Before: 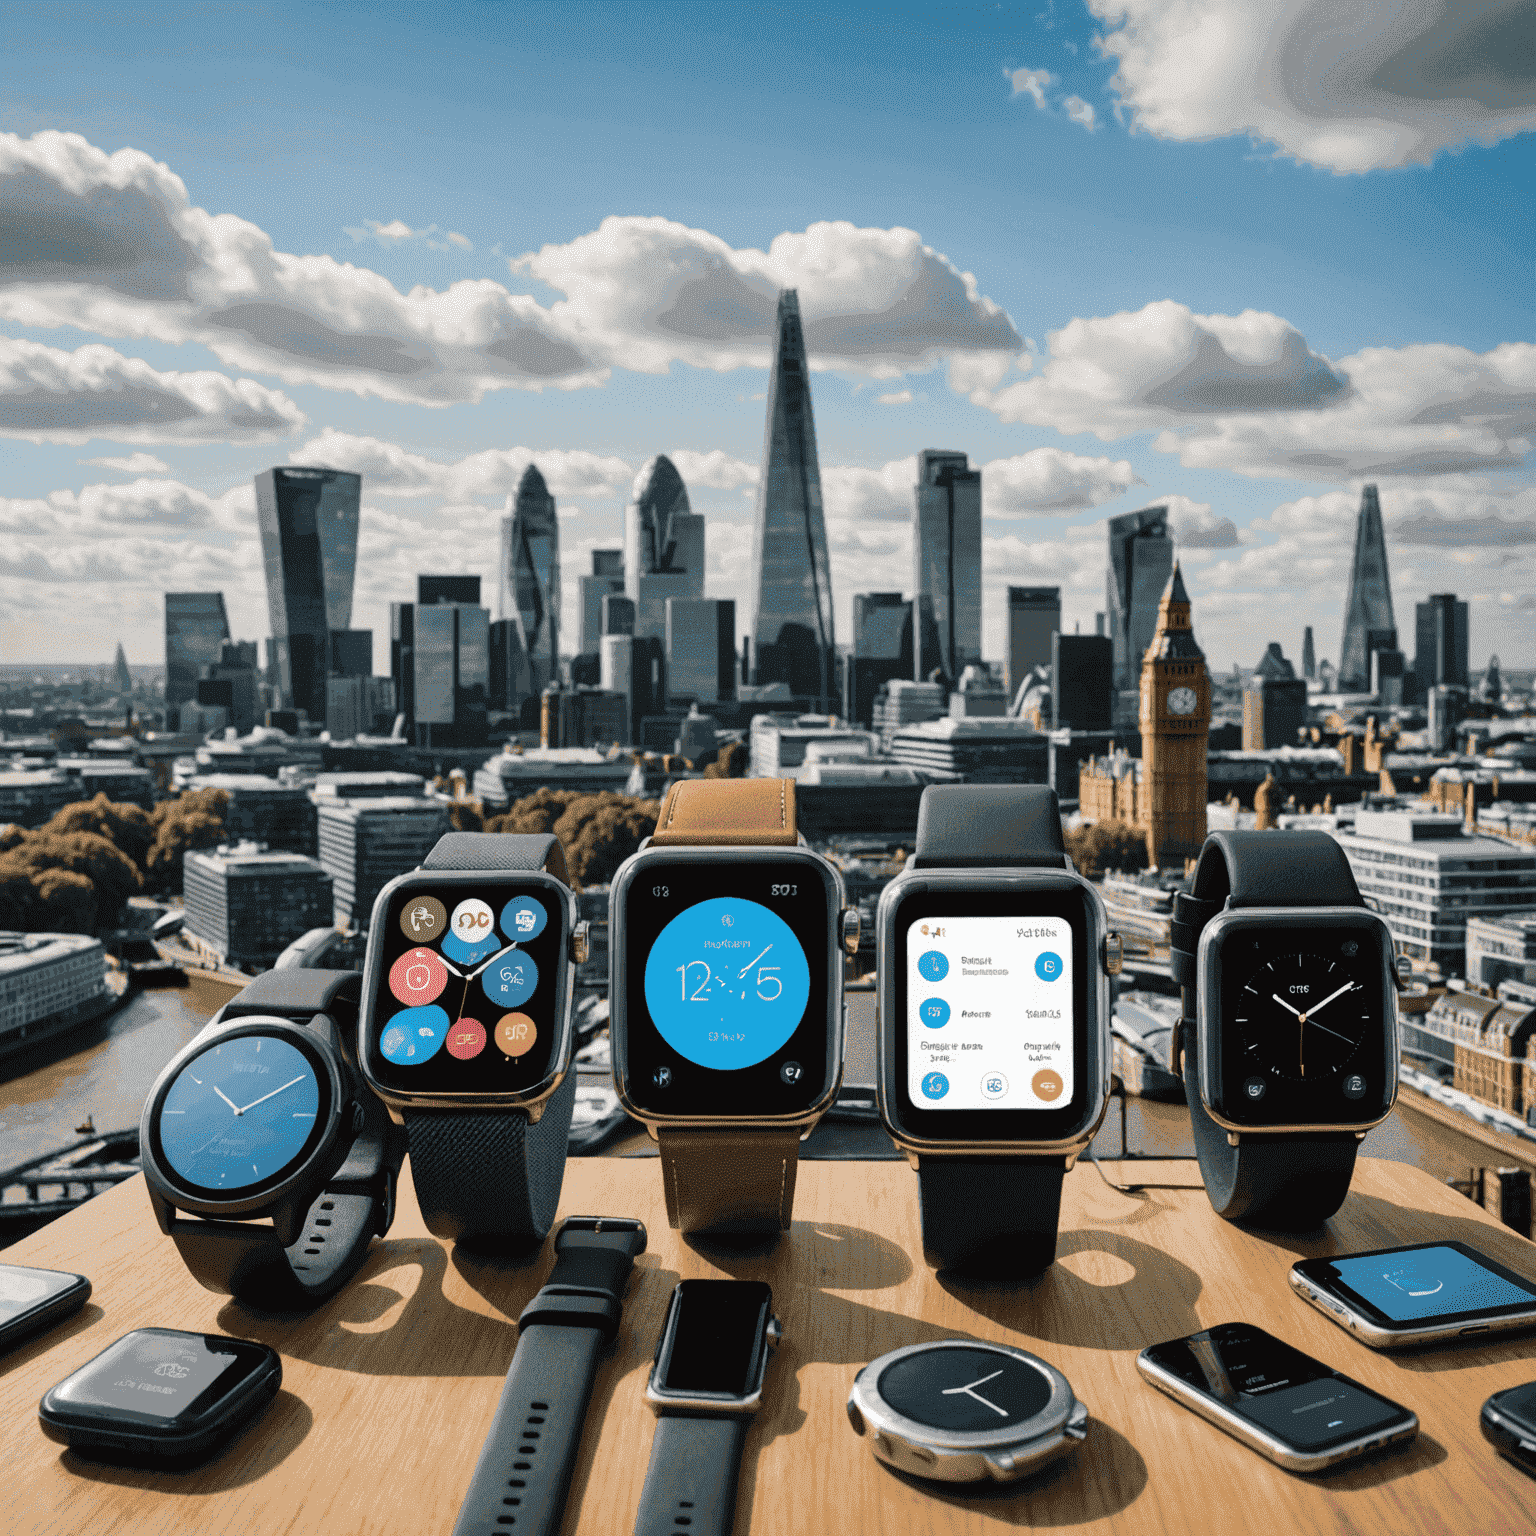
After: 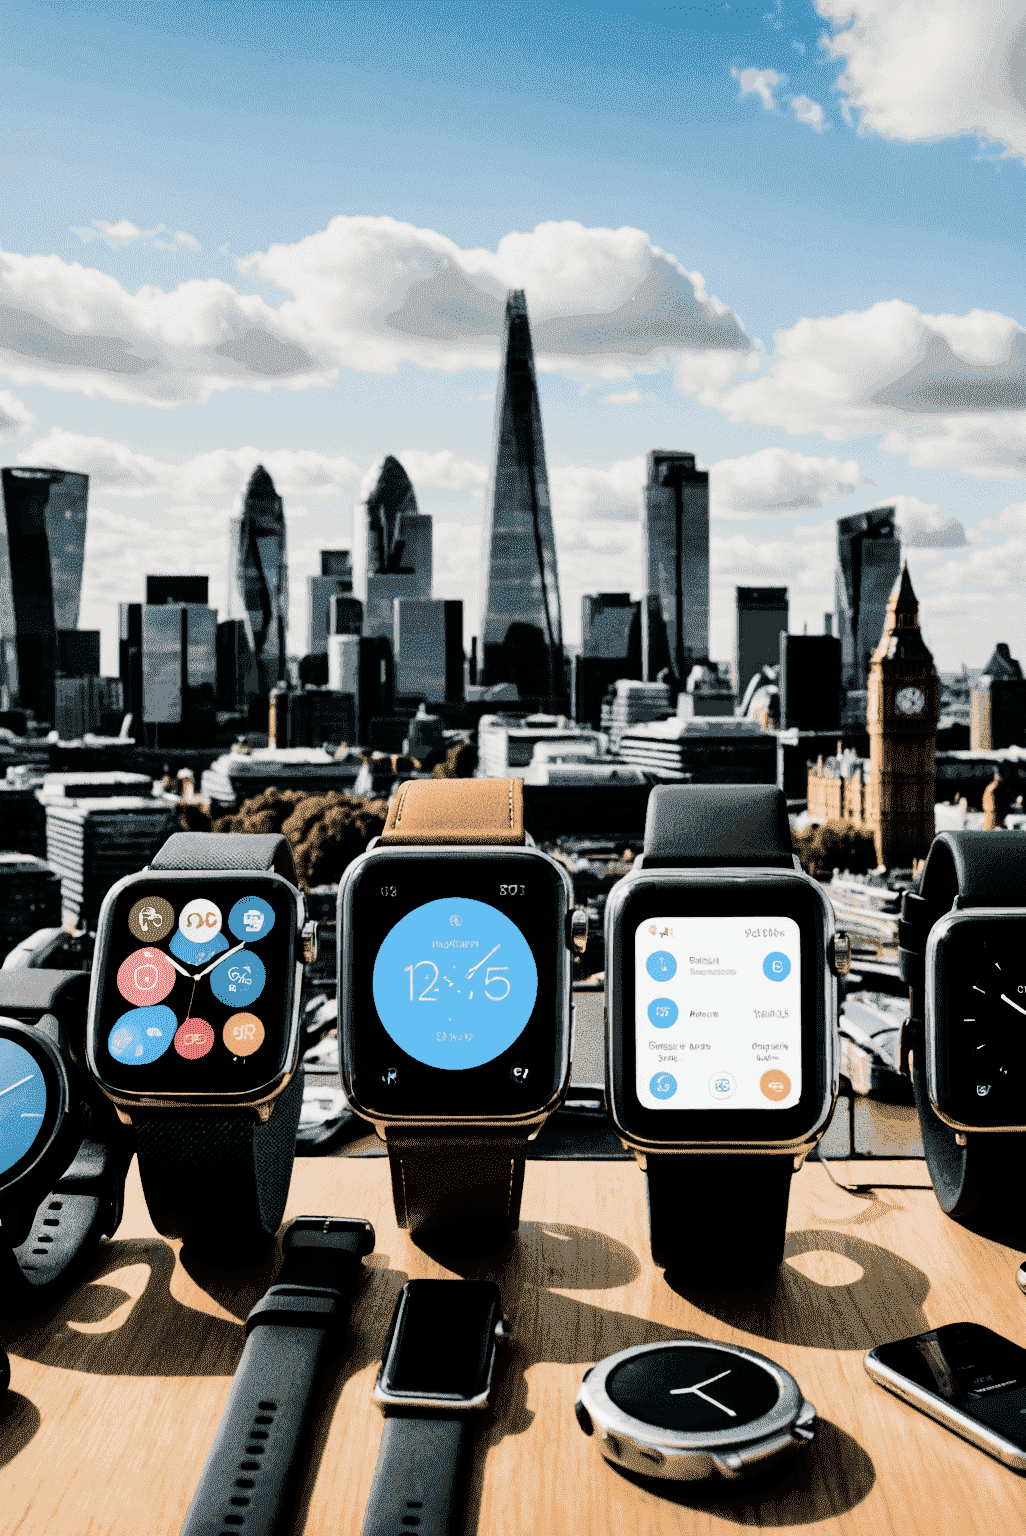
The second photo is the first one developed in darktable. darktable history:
crop and rotate: left 17.732%, right 15.423%
tone equalizer: -8 EV -0.75 EV, -7 EV -0.7 EV, -6 EV -0.6 EV, -5 EV -0.4 EV, -3 EV 0.4 EV, -2 EV 0.6 EV, -1 EV 0.7 EV, +0 EV 0.75 EV, edges refinement/feathering 500, mask exposure compensation -1.57 EV, preserve details no
filmic rgb: black relative exposure -5 EV, hardness 2.88, contrast 1.3, highlights saturation mix -30%
exposure: compensate exposure bias true, compensate highlight preservation false
